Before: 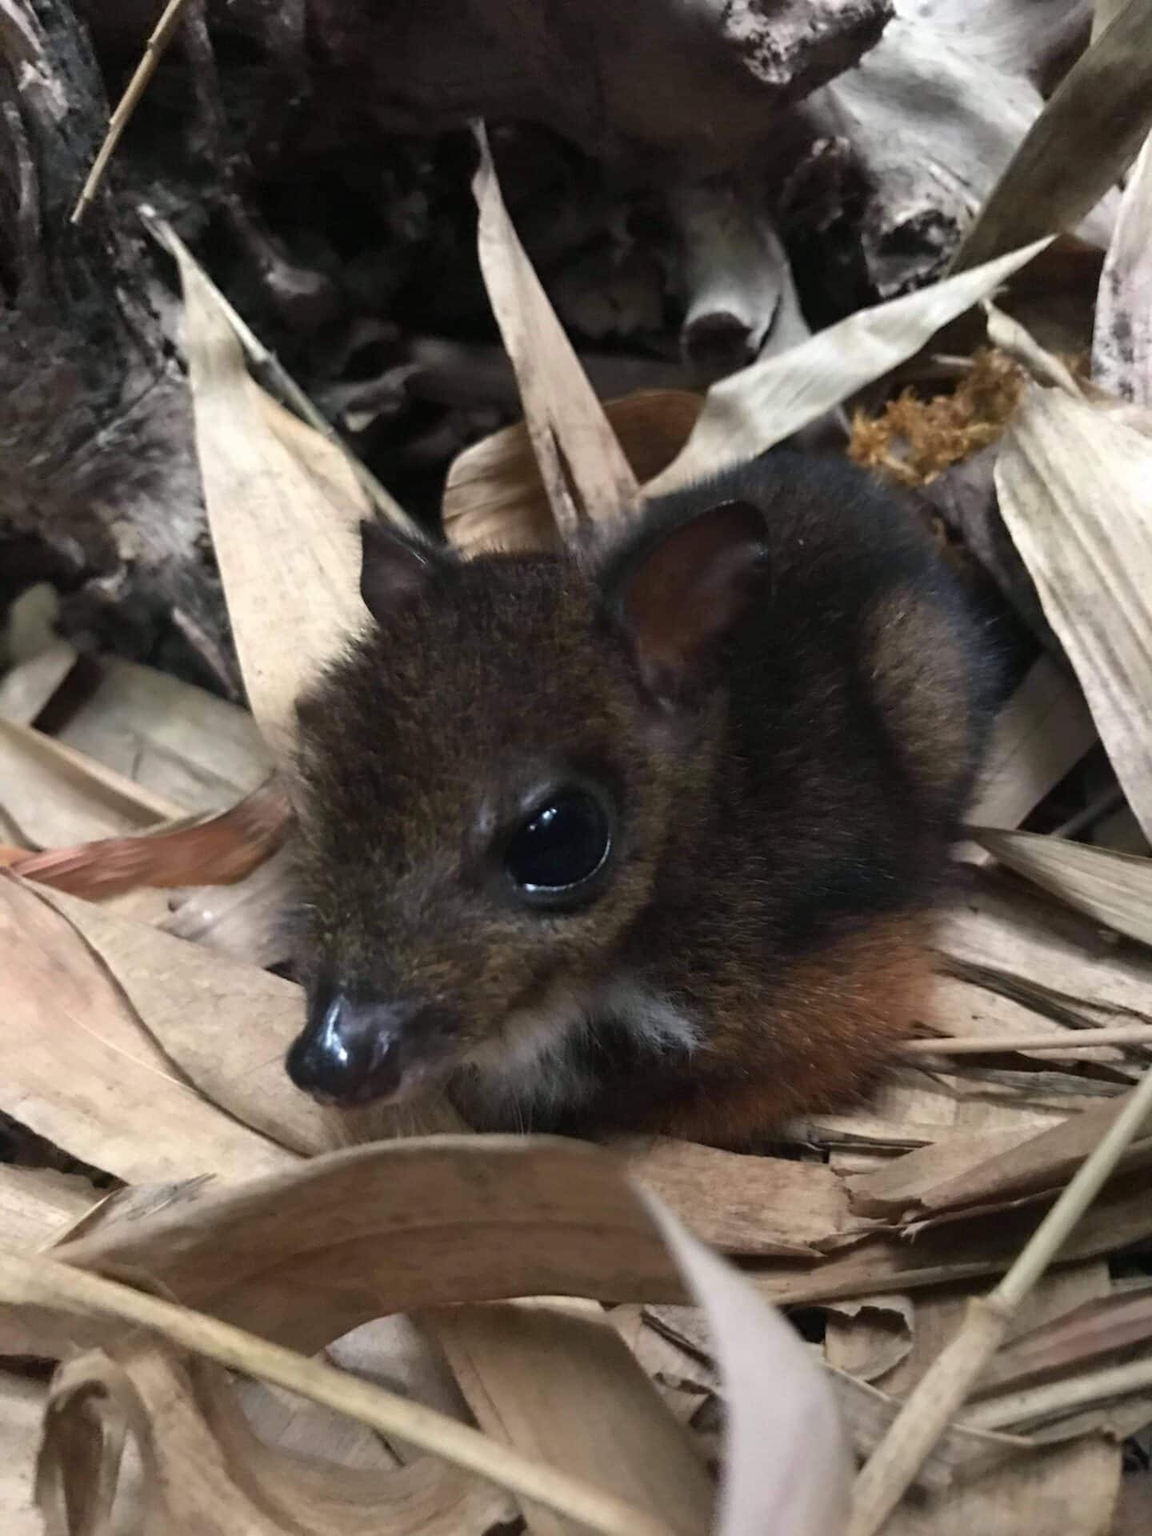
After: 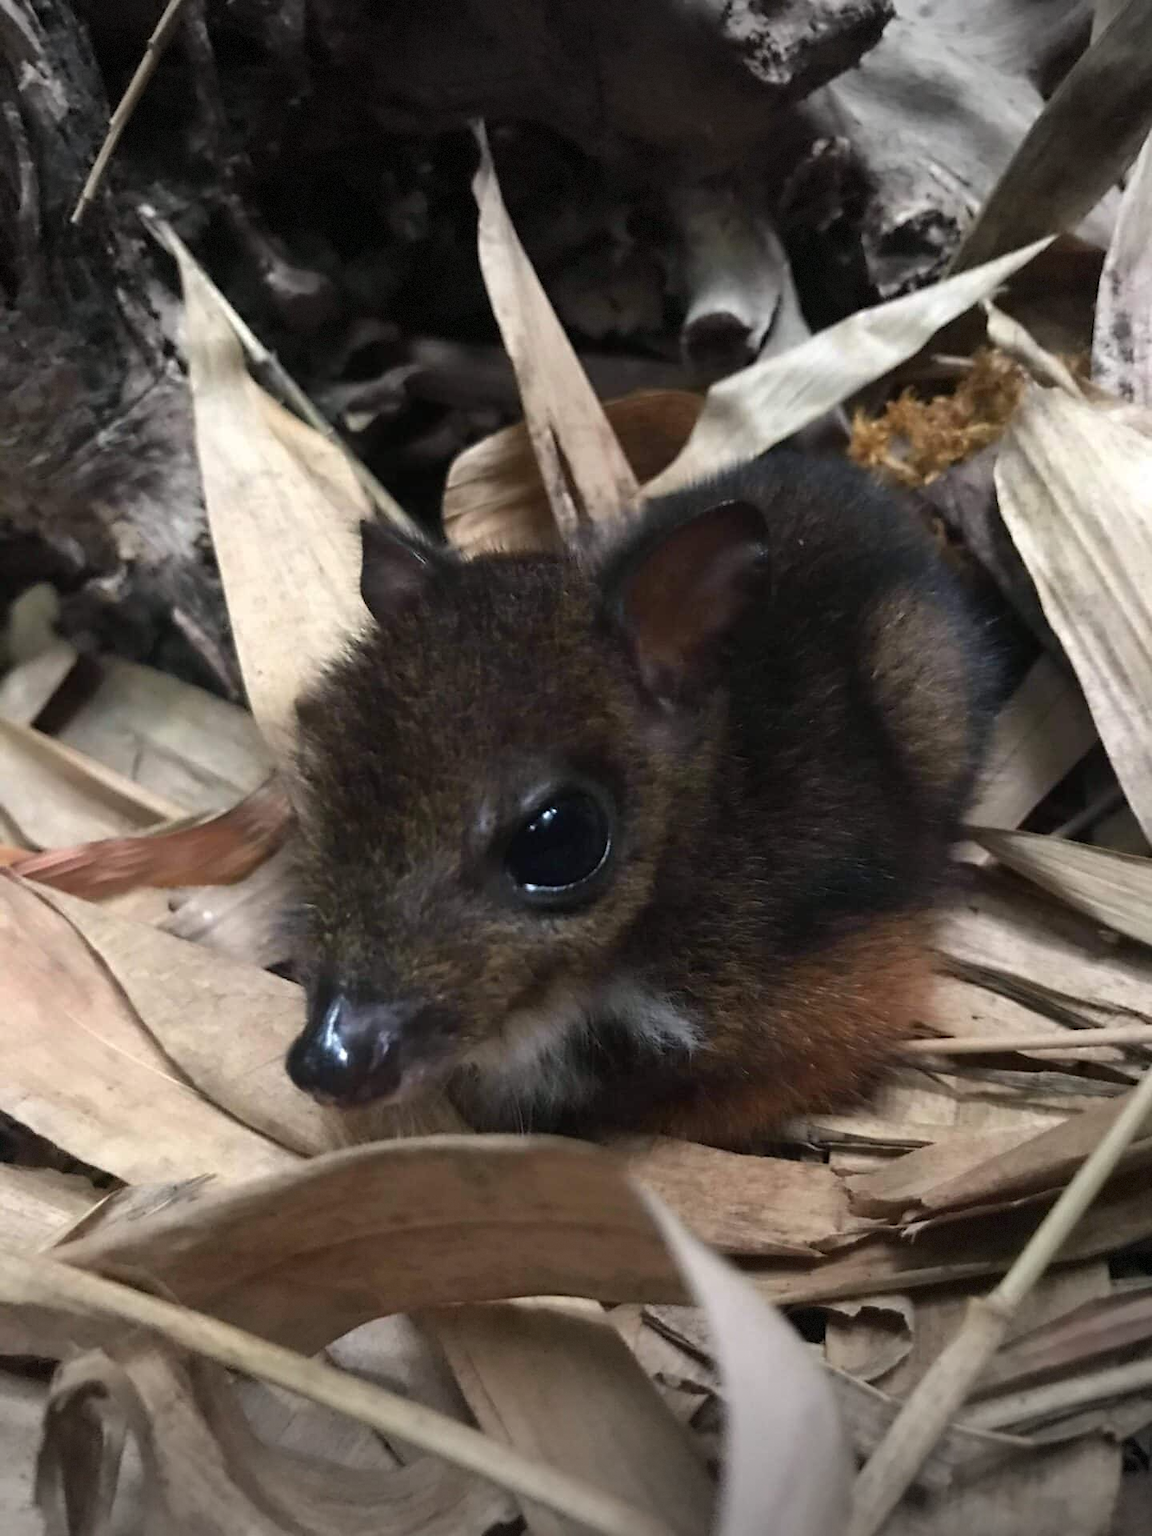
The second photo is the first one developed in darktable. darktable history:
tone equalizer: edges refinement/feathering 500, mask exposure compensation -1.57 EV, preserve details no
vignetting: fall-off start 98.14%, fall-off radius 100.56%, width/height ratio 1.424, dithering 8-bit output
sharpen: radius 1.002, threshold 1.027
